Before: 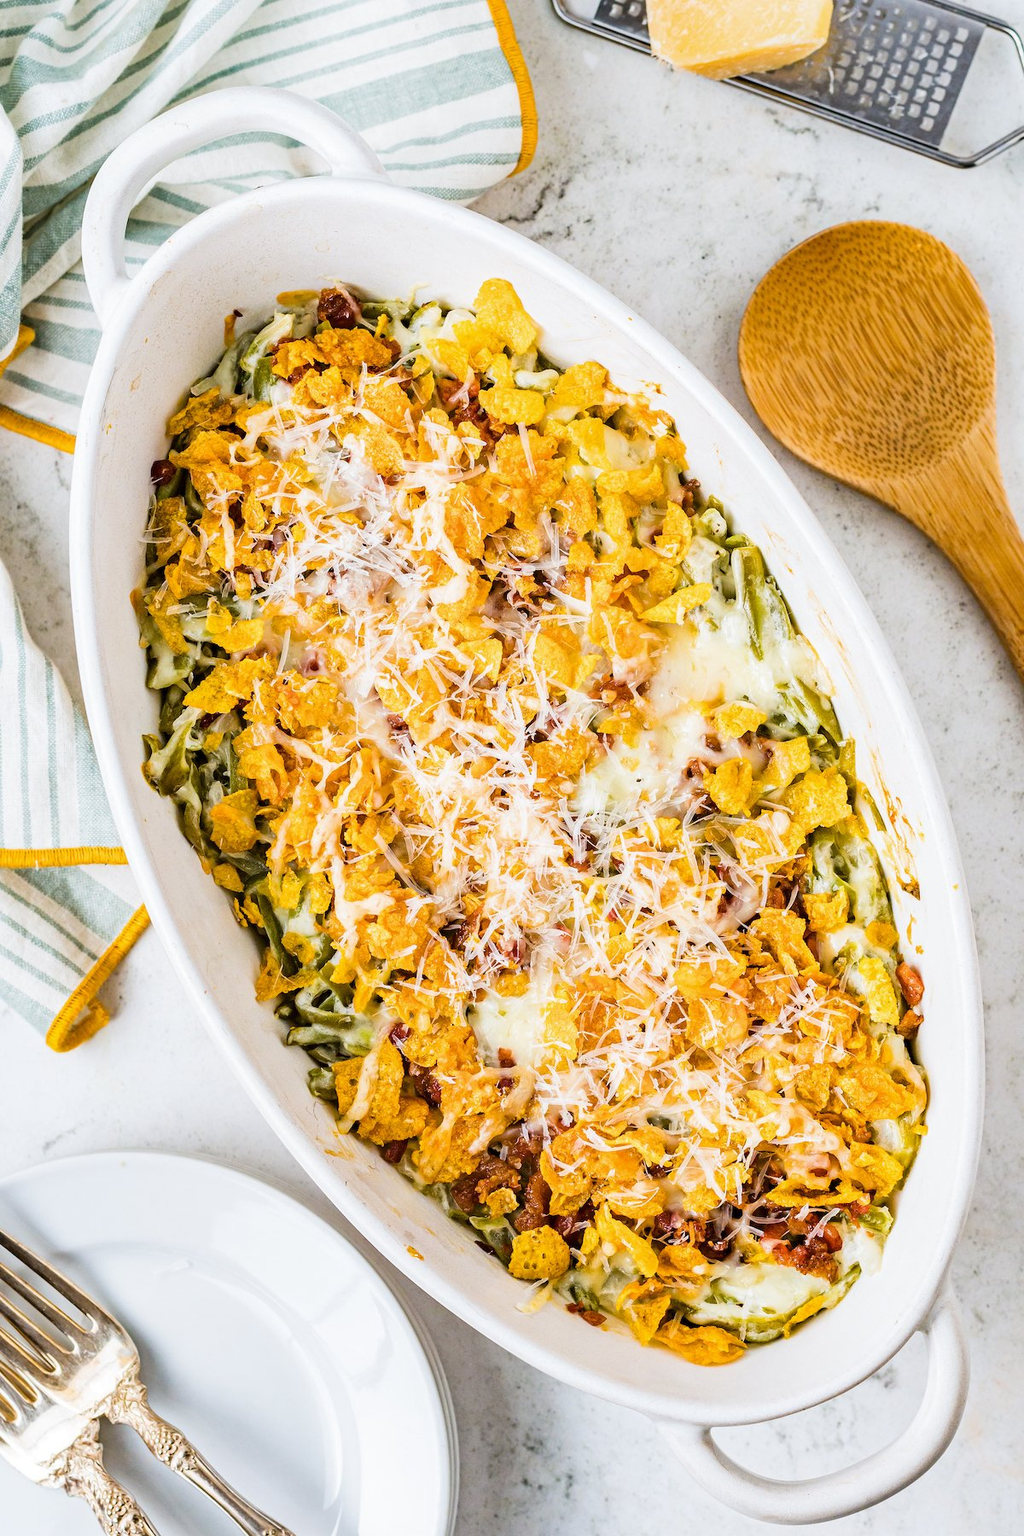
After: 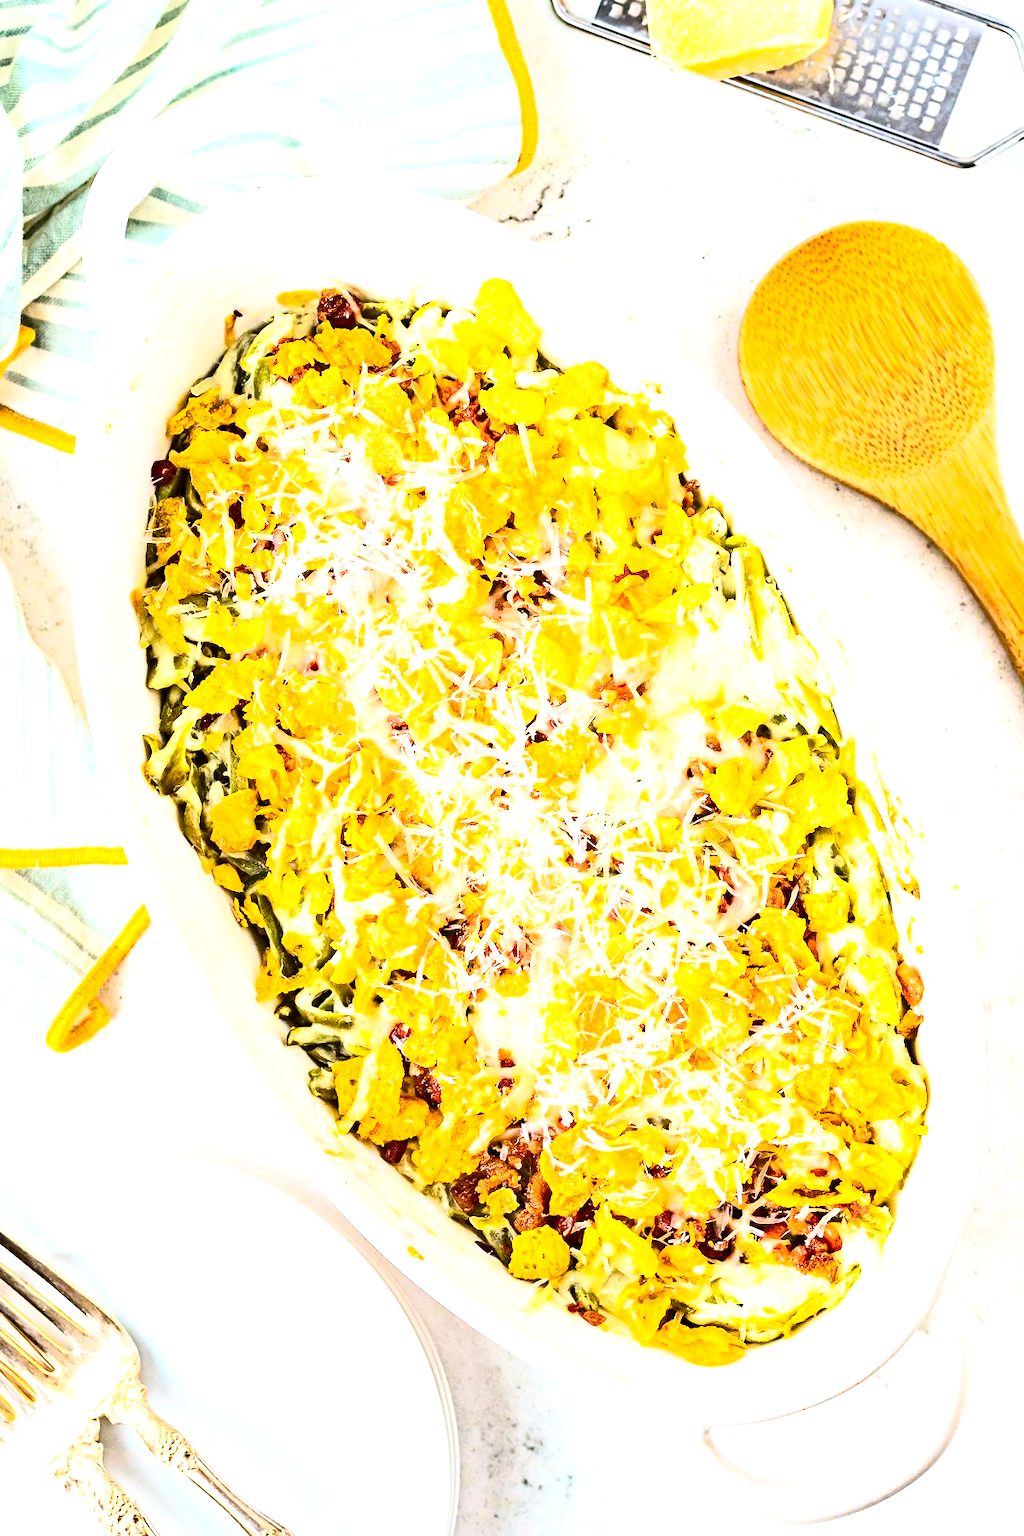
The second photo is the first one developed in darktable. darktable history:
contrast brightness saturation: contrast 0.4, brightness 0.1, saturation 0.21
exposure: exposure 0.999 EV, compensate highlight preservation false
